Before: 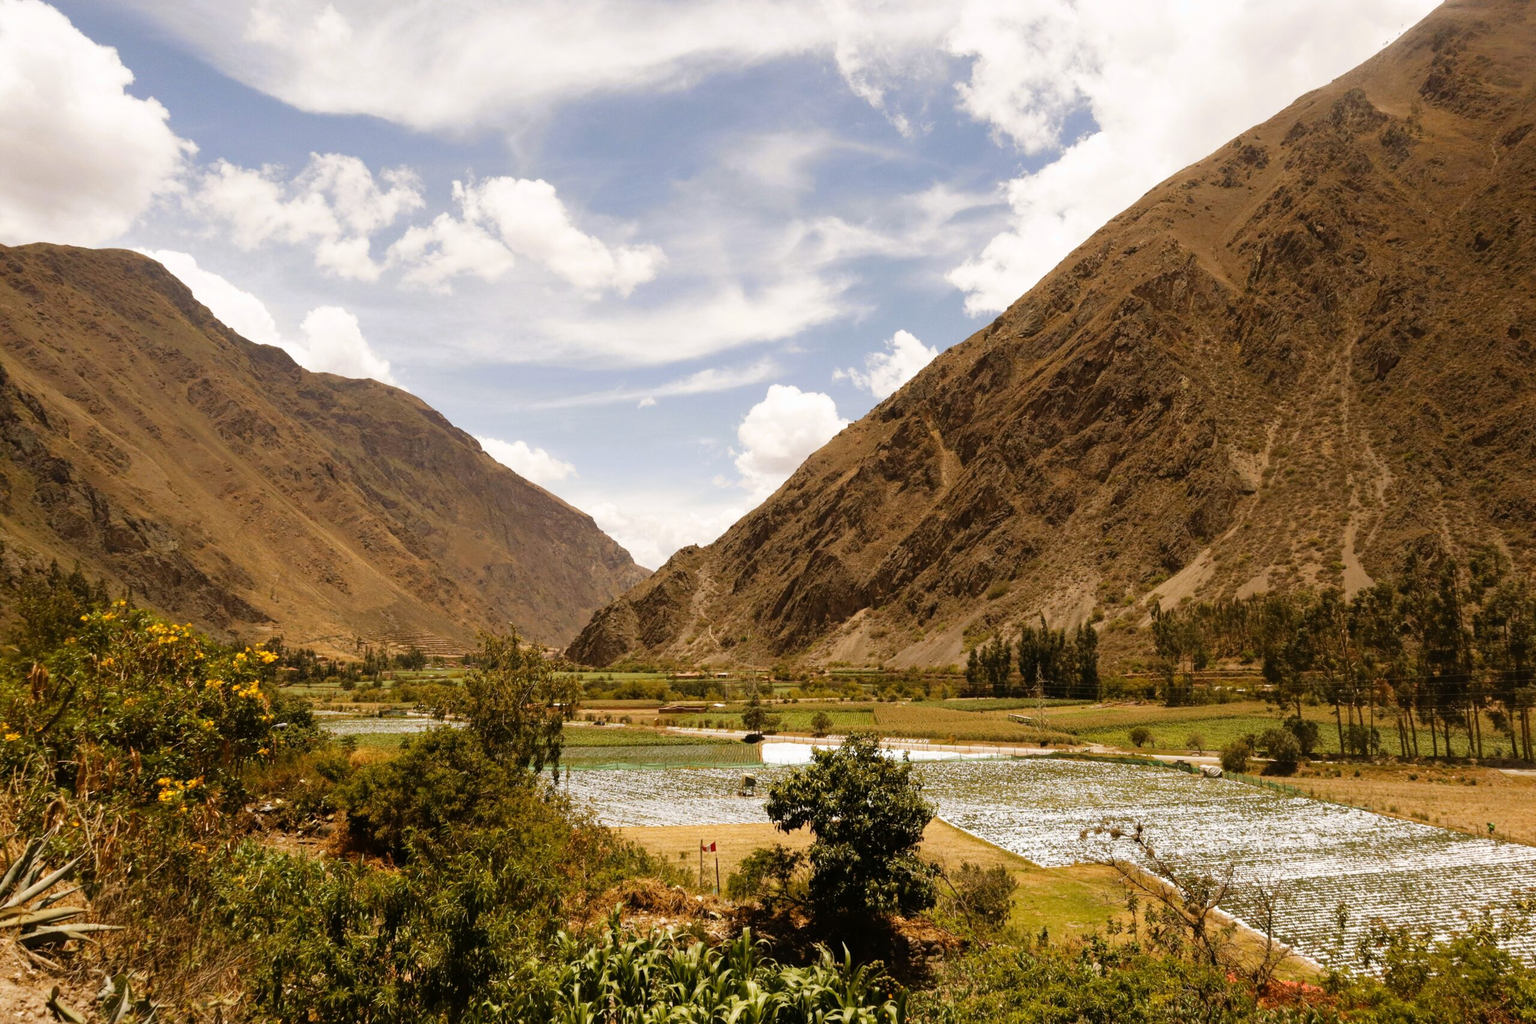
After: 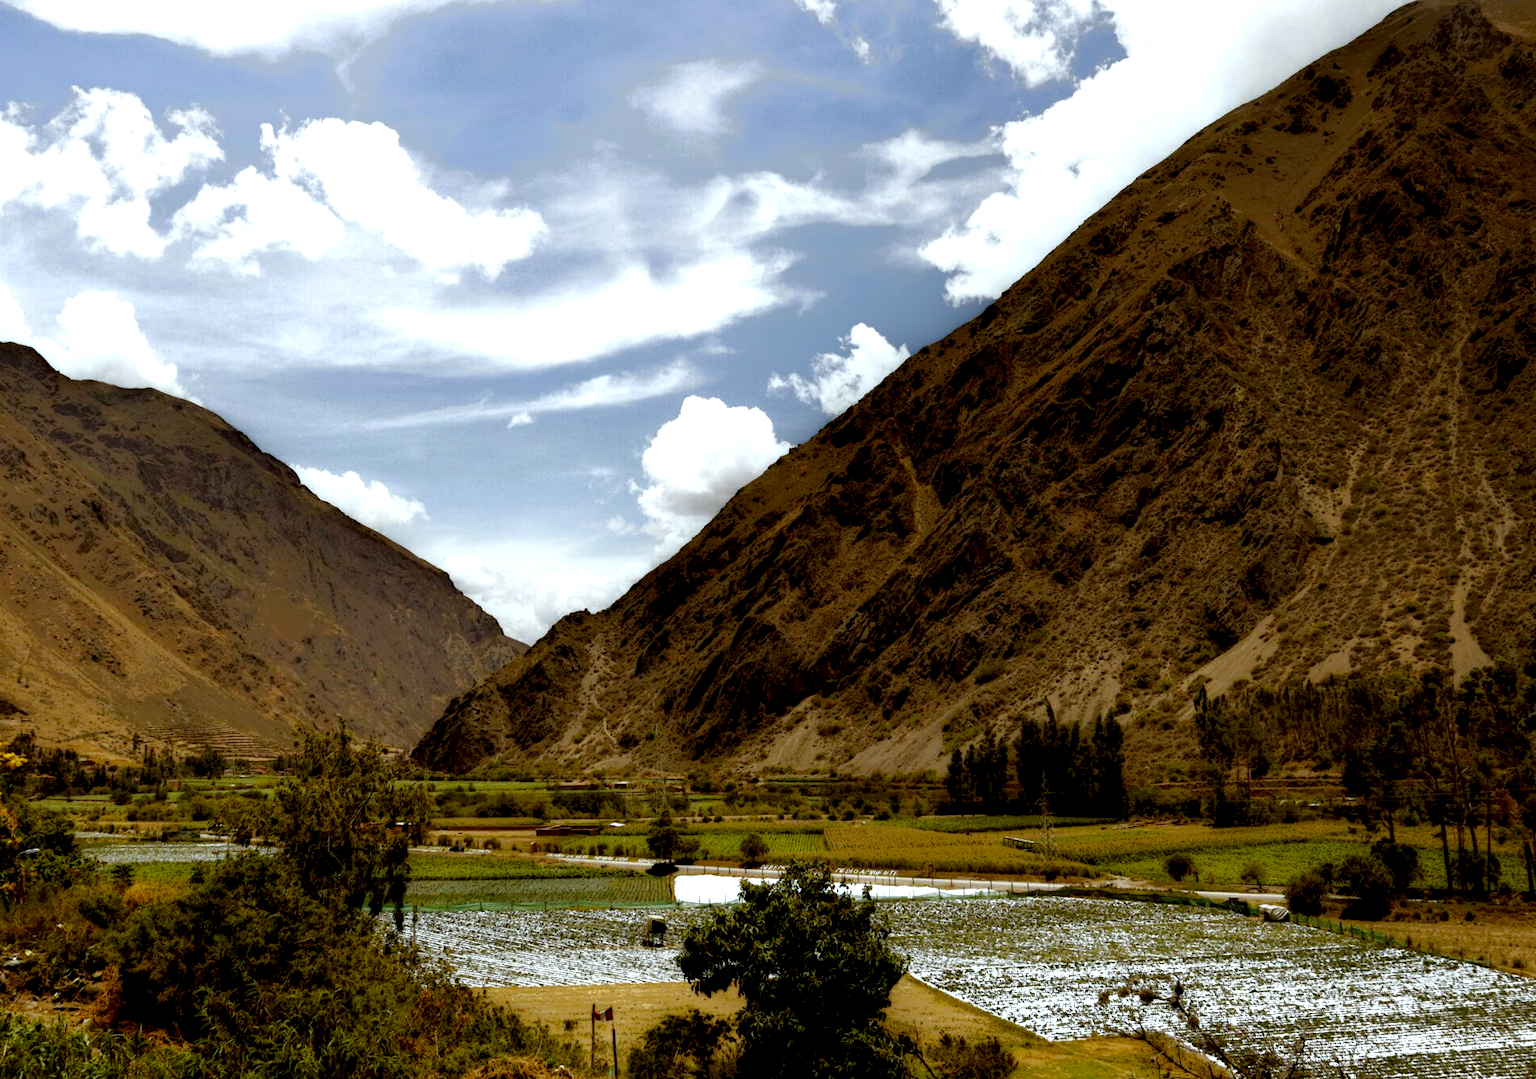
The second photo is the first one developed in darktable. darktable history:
white balance: red 0.925, blue 1.046
crop: left 16.768%, top 8.653%, right 8.362%, bottom 12.485%
exposure: black level correction -0.002, exposure 0.708 EV, compensate exposure bias true, compensate highlight preservation false
local contrast: highlights 0%, shadows 198%, detail 164%, midtone range 0.001
